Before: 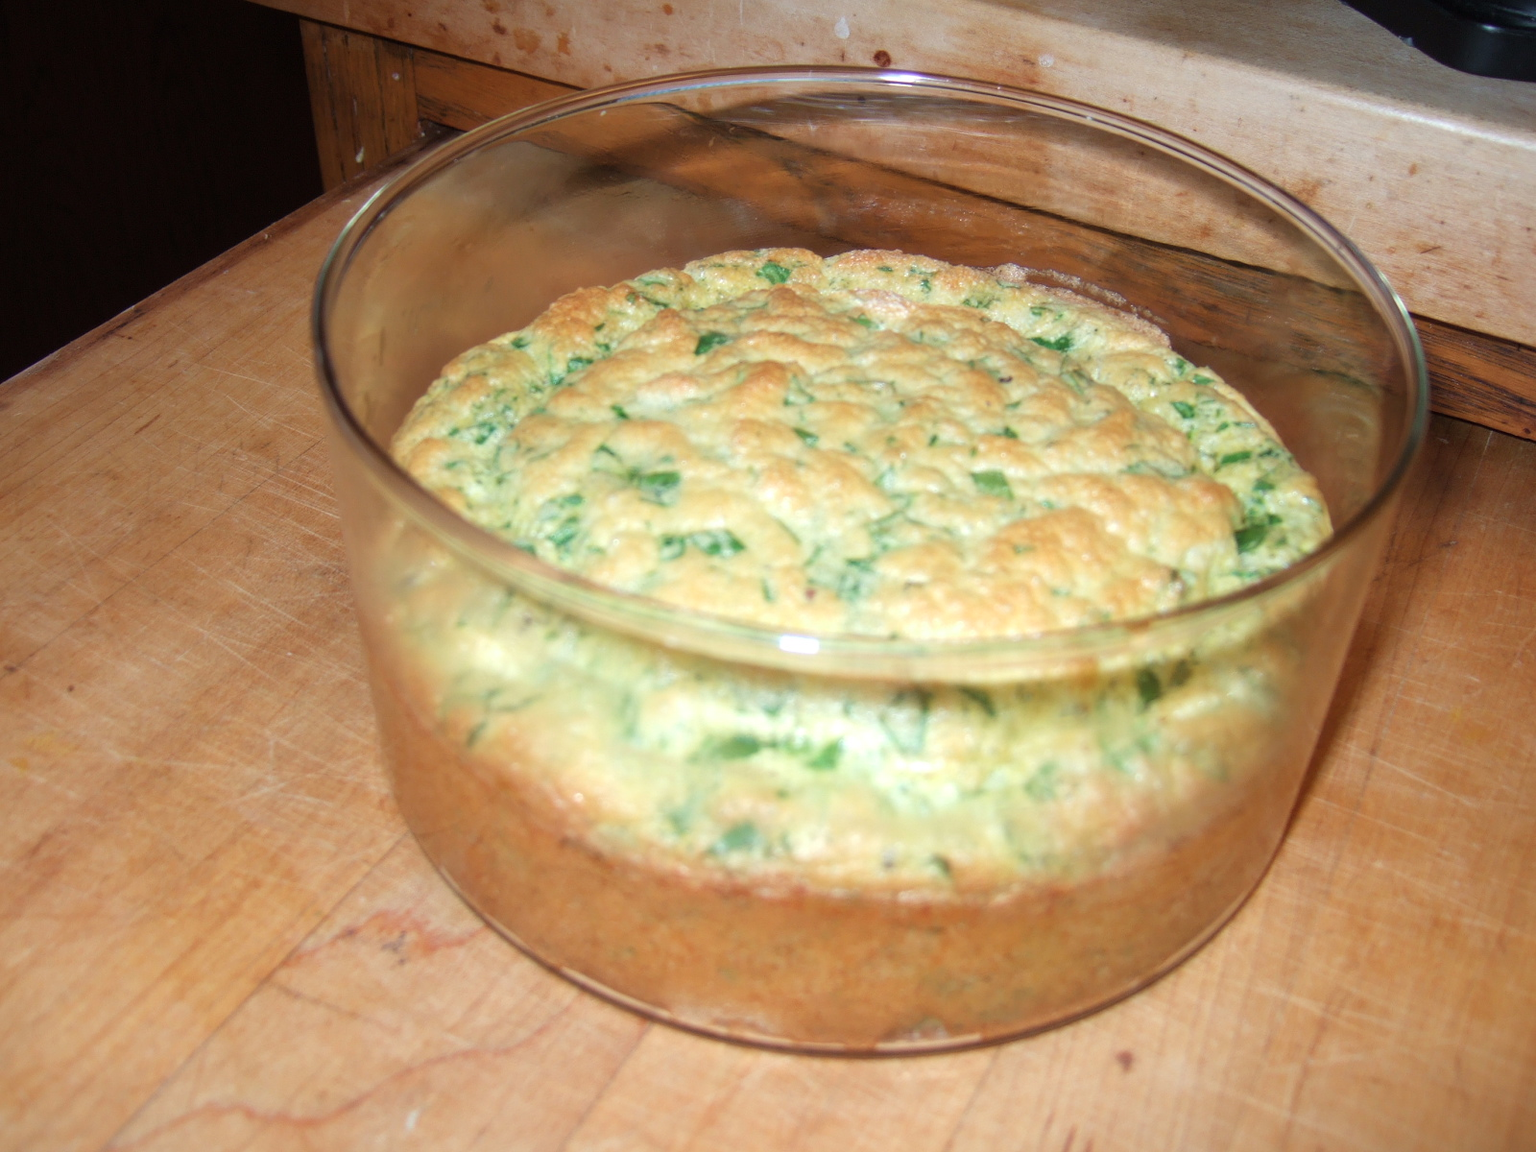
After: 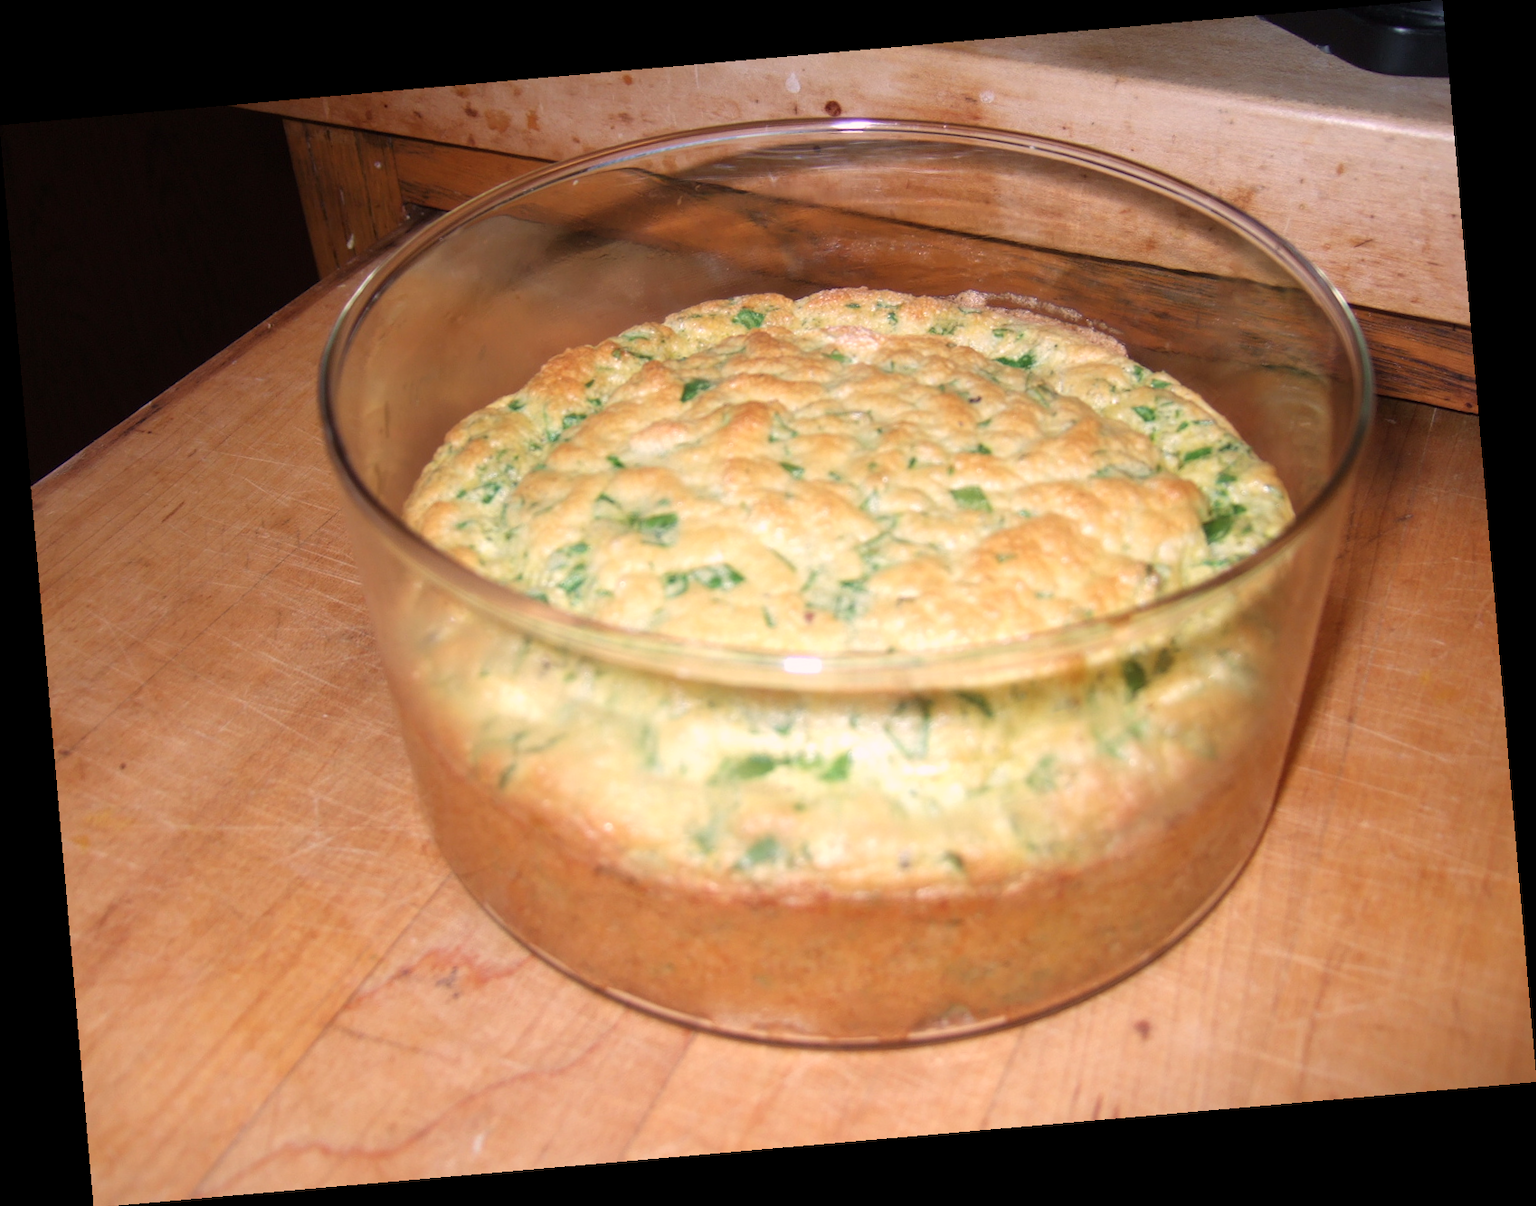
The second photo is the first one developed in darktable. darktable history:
rotate and perspective: rotation -4.98°, automatic cropping off
color correction: highlights a* 12.23, highlights b* 5.41
tone equalizer: on, module defaults
